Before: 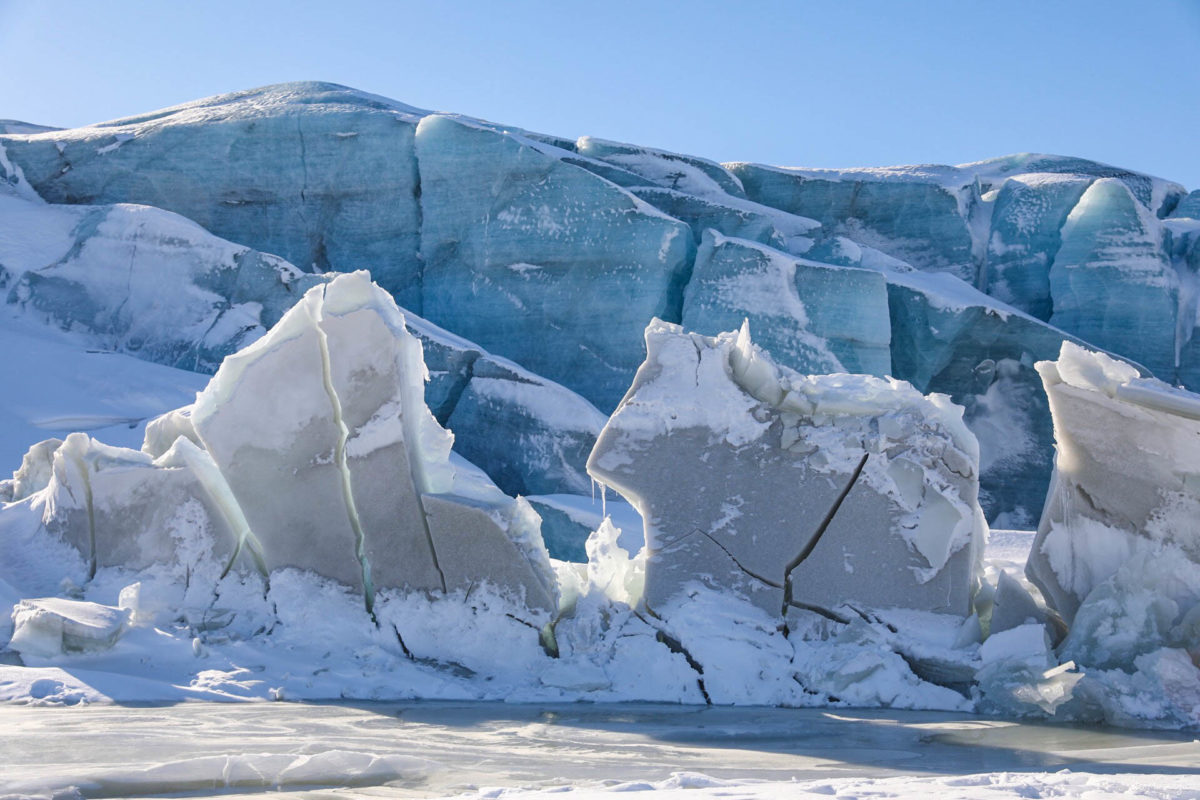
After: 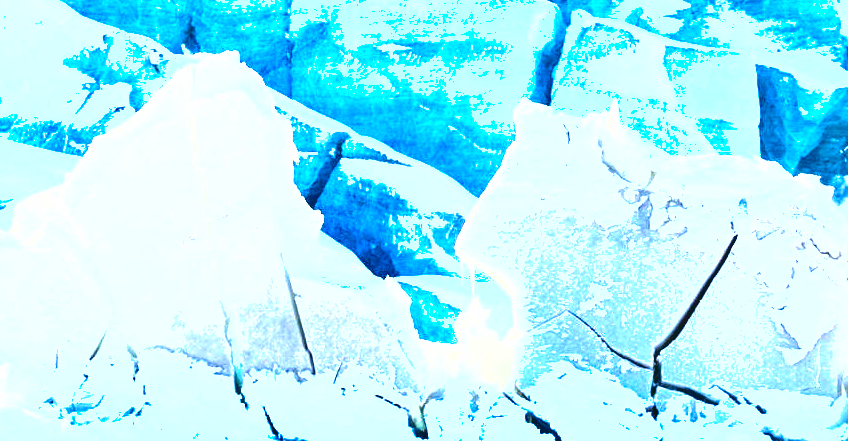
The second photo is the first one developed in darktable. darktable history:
color correction: highlights b* -0.052, saturation 1.34
exposure: black level correction 0.001, exposure 2.638 EV, compensate highlight preservation false
crop: left 10.986%, top 27.477%, right 18.272%, bottom 17.308%
shadows and highlights: shadows 24.8, highlights -47.98, soften with gaussian
